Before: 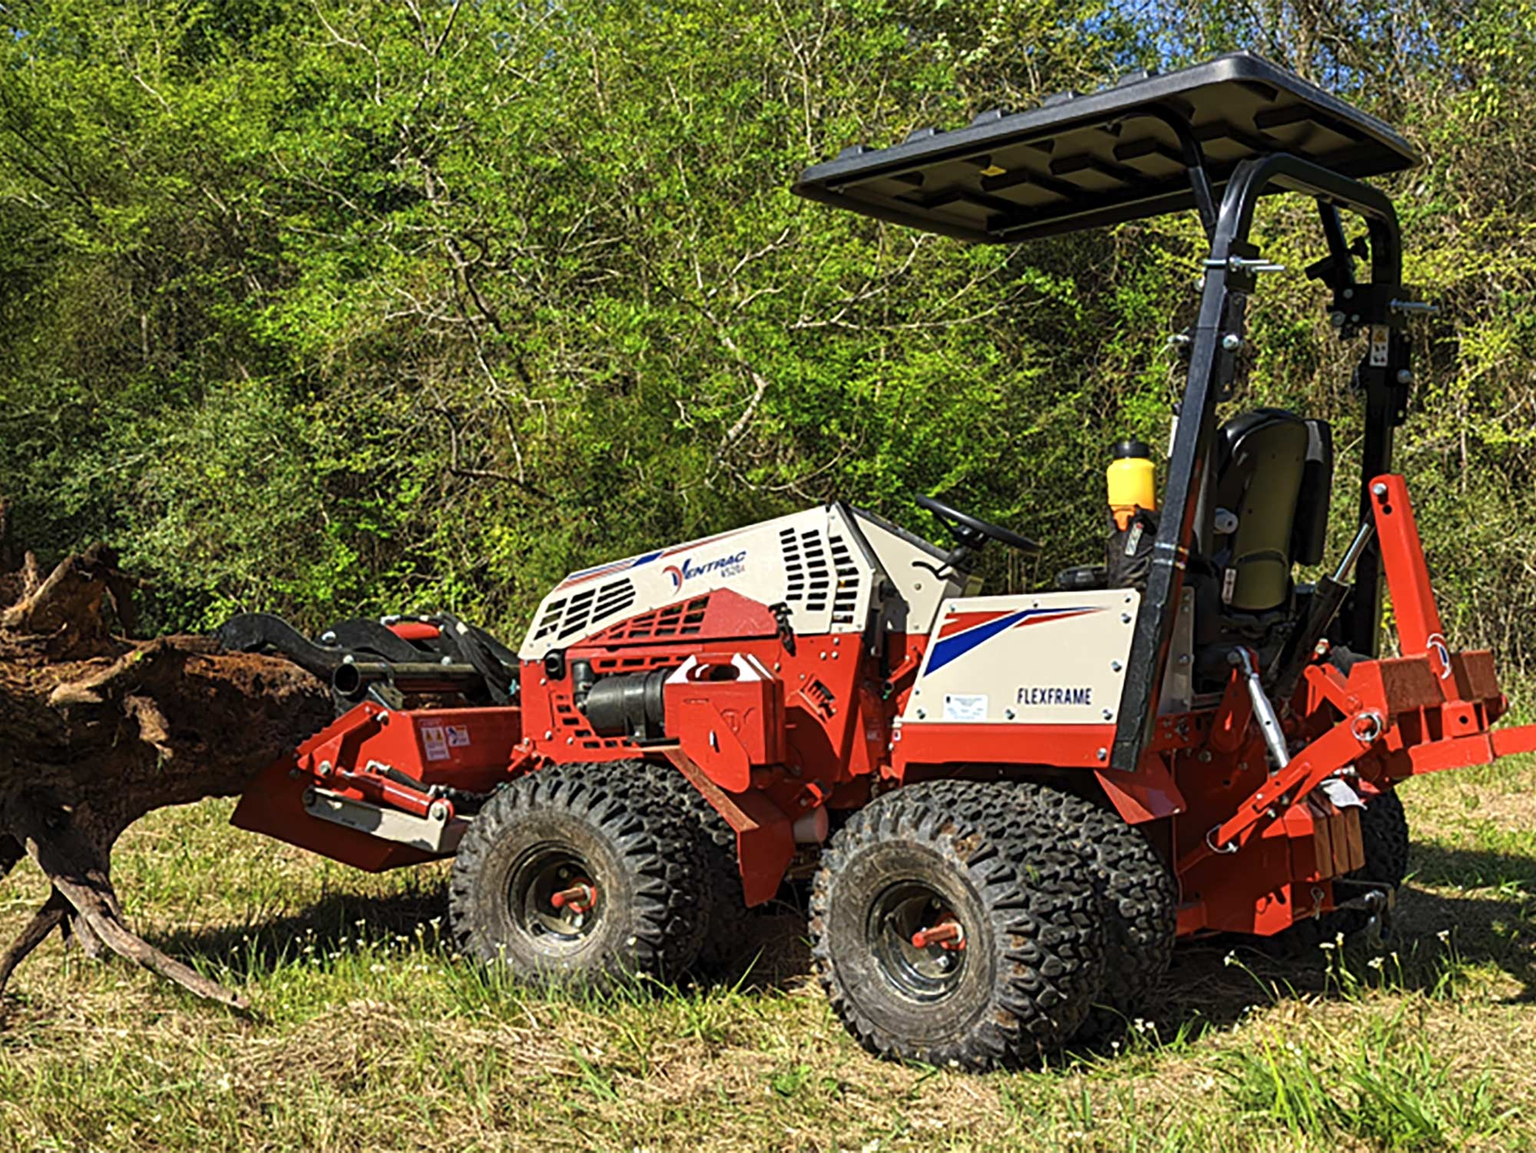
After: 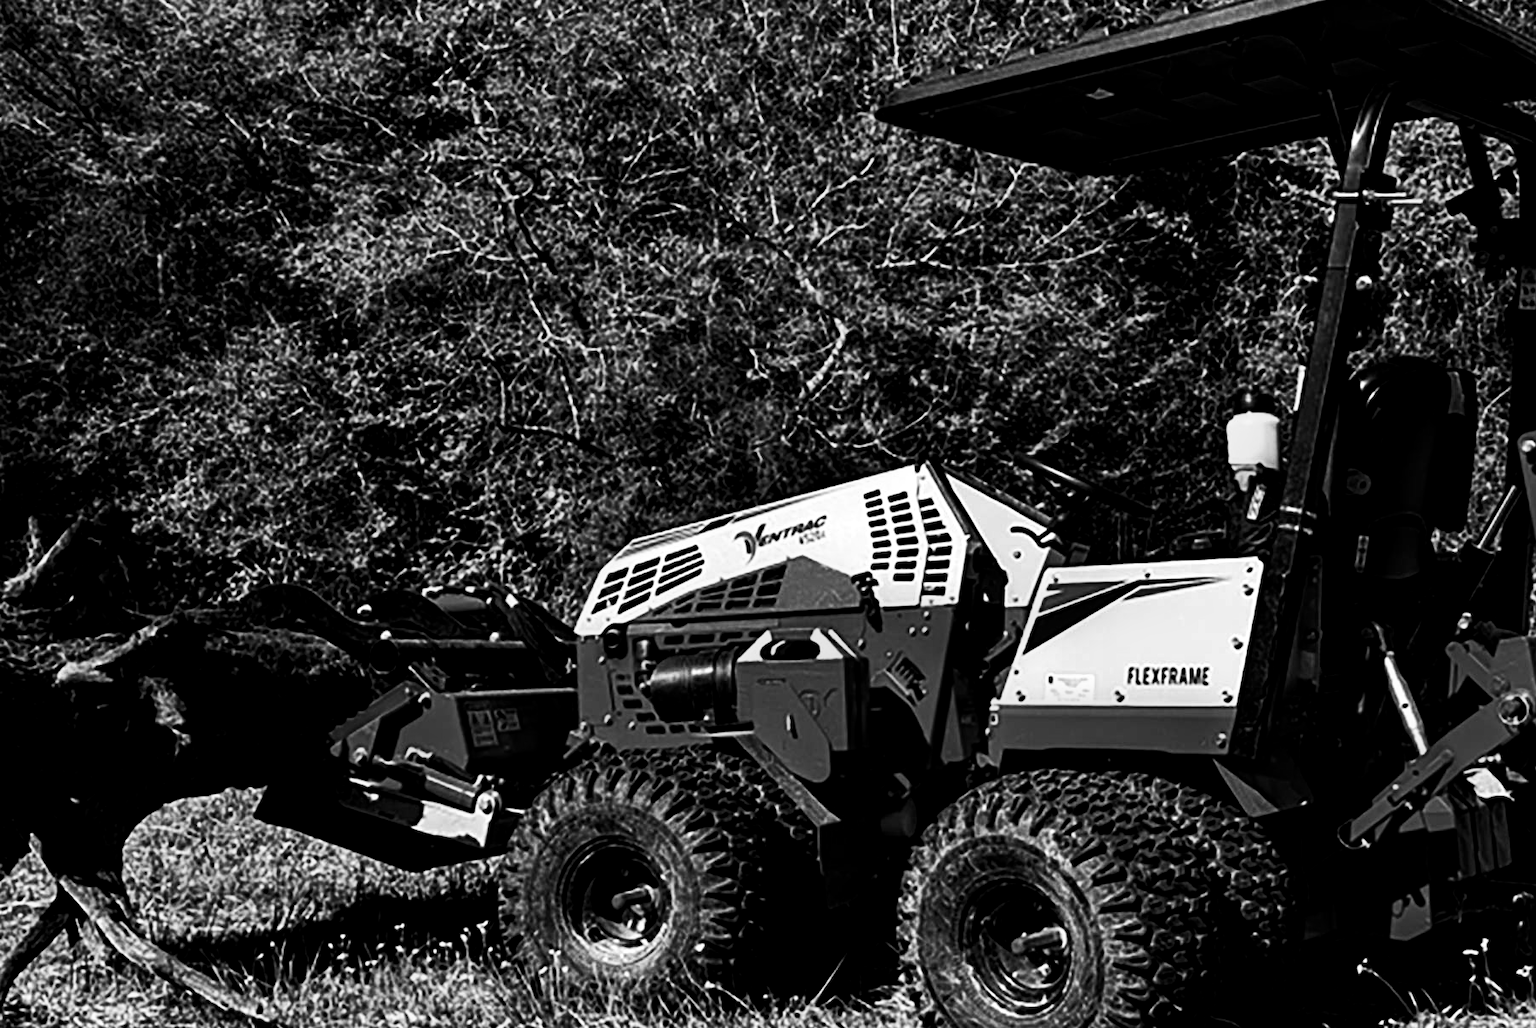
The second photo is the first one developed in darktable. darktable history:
color correction: highlights a* -0.482, highlights b* 0.161, shadows a* 4.66, shadows b* 20.72
base curve: curves: ch0 [(0, 0) (0.028, 0.03) (0.121, 0.232) (0.46, 0.748) (0.859, 0.968) (1, 1)], preserve colors none
contrast brightness saturation: brightness -1, saturation 1
tone equalizer: on, module defaults
local contrast: highlights 100%, shadows 100%, detail 120%, midtone range 0.2
crop: top 7.49%, right 9.717%, bottom 11.943%
monochrome: on, module defaults
